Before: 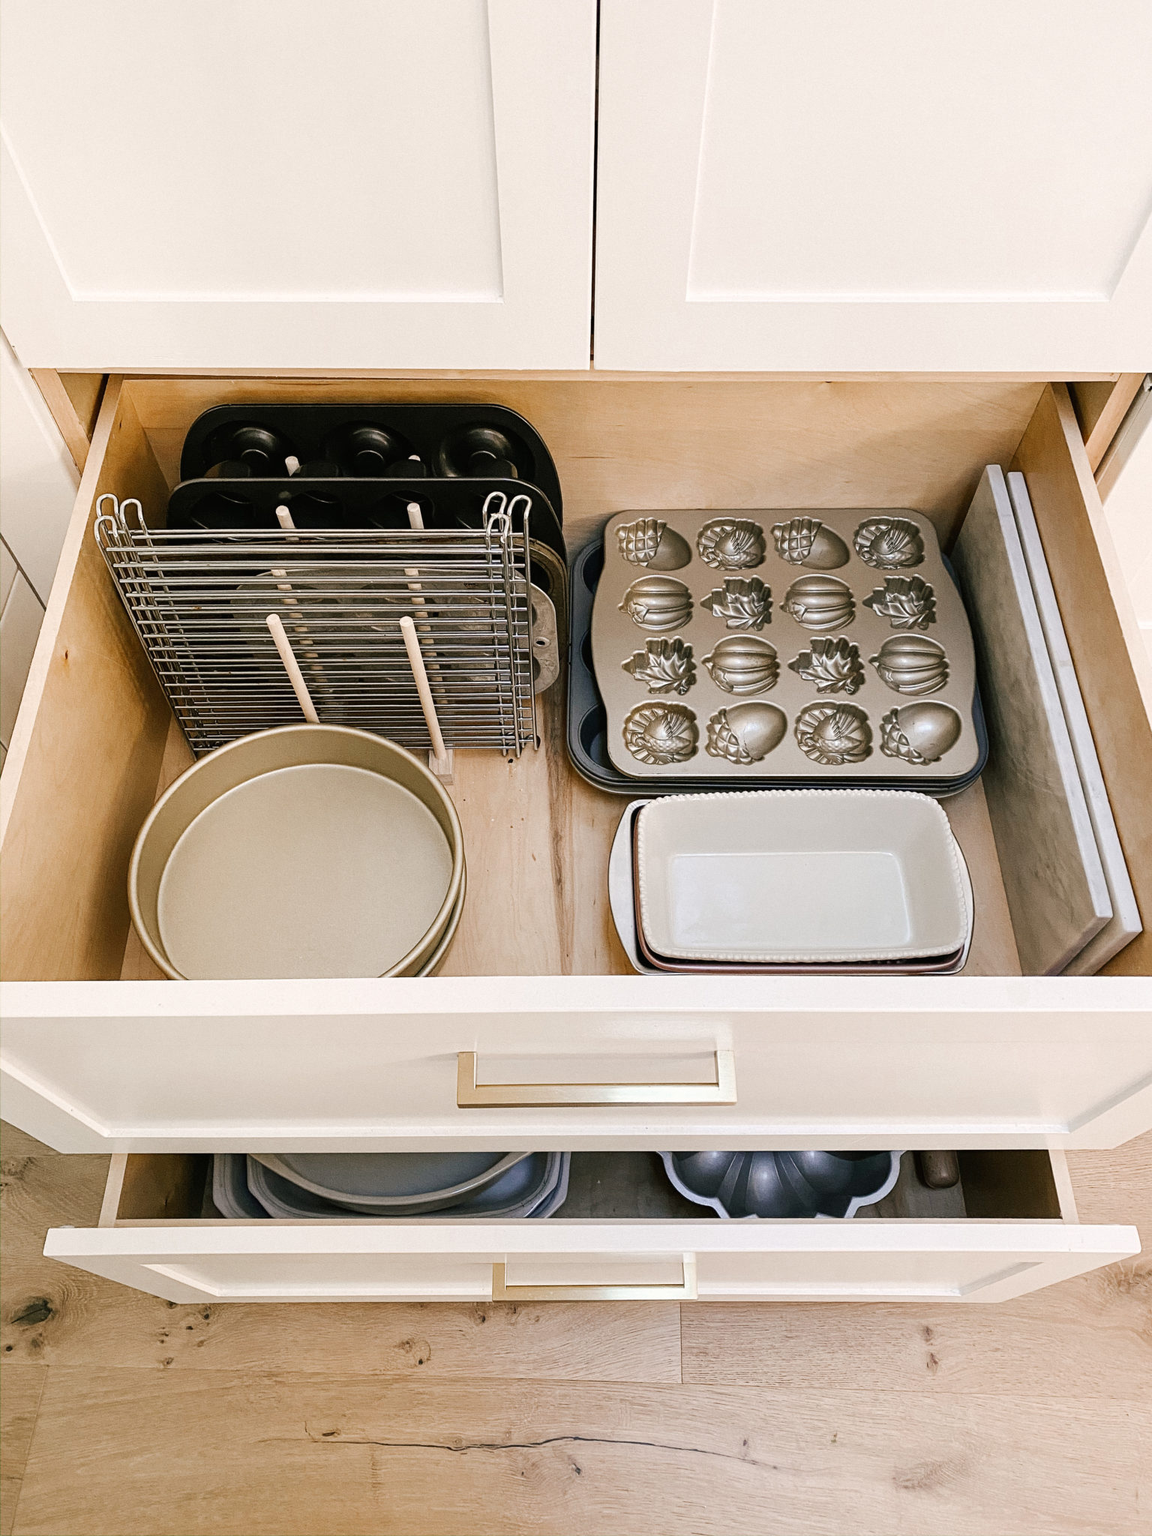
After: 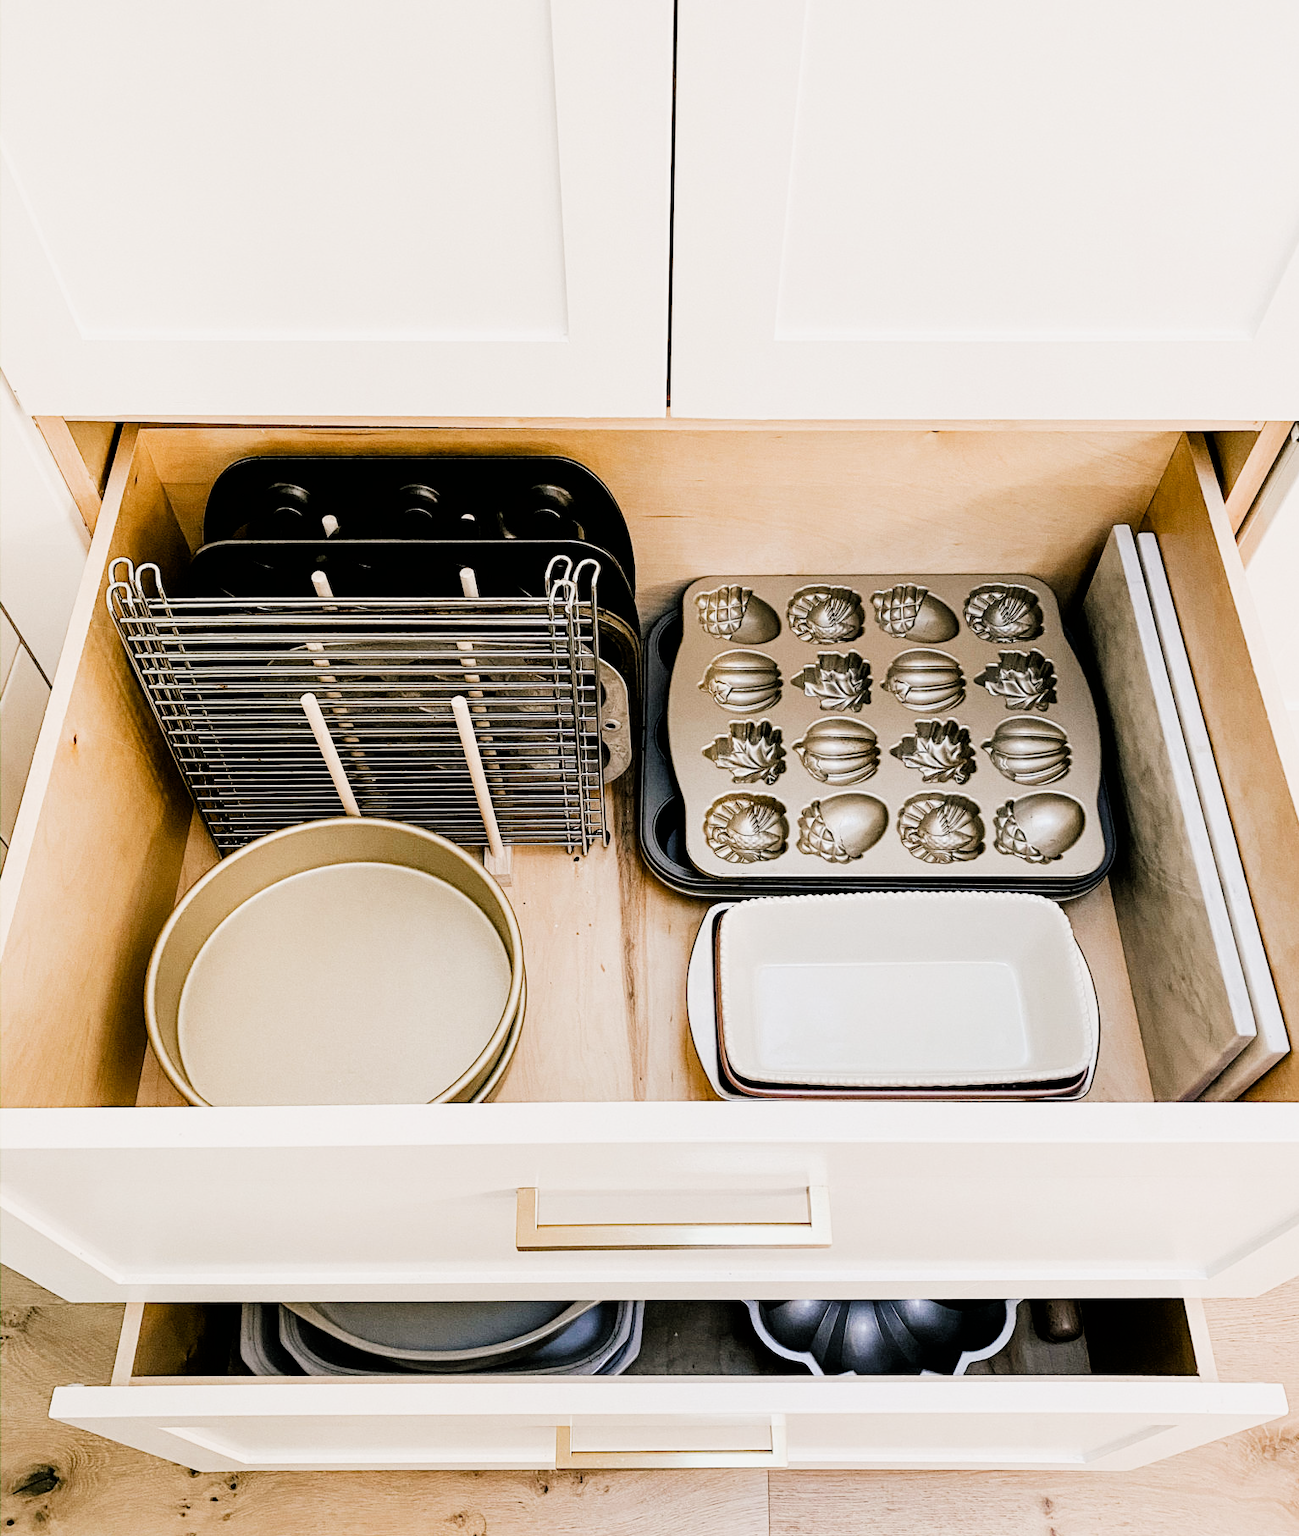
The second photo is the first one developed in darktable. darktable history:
crop and rotate: top 0%, bottom 11.396%
color balance rgb: perceptual saturation grading › global saturation 20%, perceptual saturation grading › highlights -25.718%, perceptual saturation grading › shadows 24.715%, contrast 4.991%
tone equalizer: -8 EV -0.416 EV, -7 EV -0.4 EV, -6 EV -0.362 EV, -5 EV -0.214 EV, -3 EV 0.244 EV, -2 EV 0.317 EV, -1 EV 0.41 EV, +0 EV 0.446 EV
filmic rgb: black relative exposure -5.03 EV, white relative exposure 4 EV, threshold 5.96 EV, hardness 2.9, contrast 1.299, highlights saturation mix -29.89%, enable highlight reconstruction true
